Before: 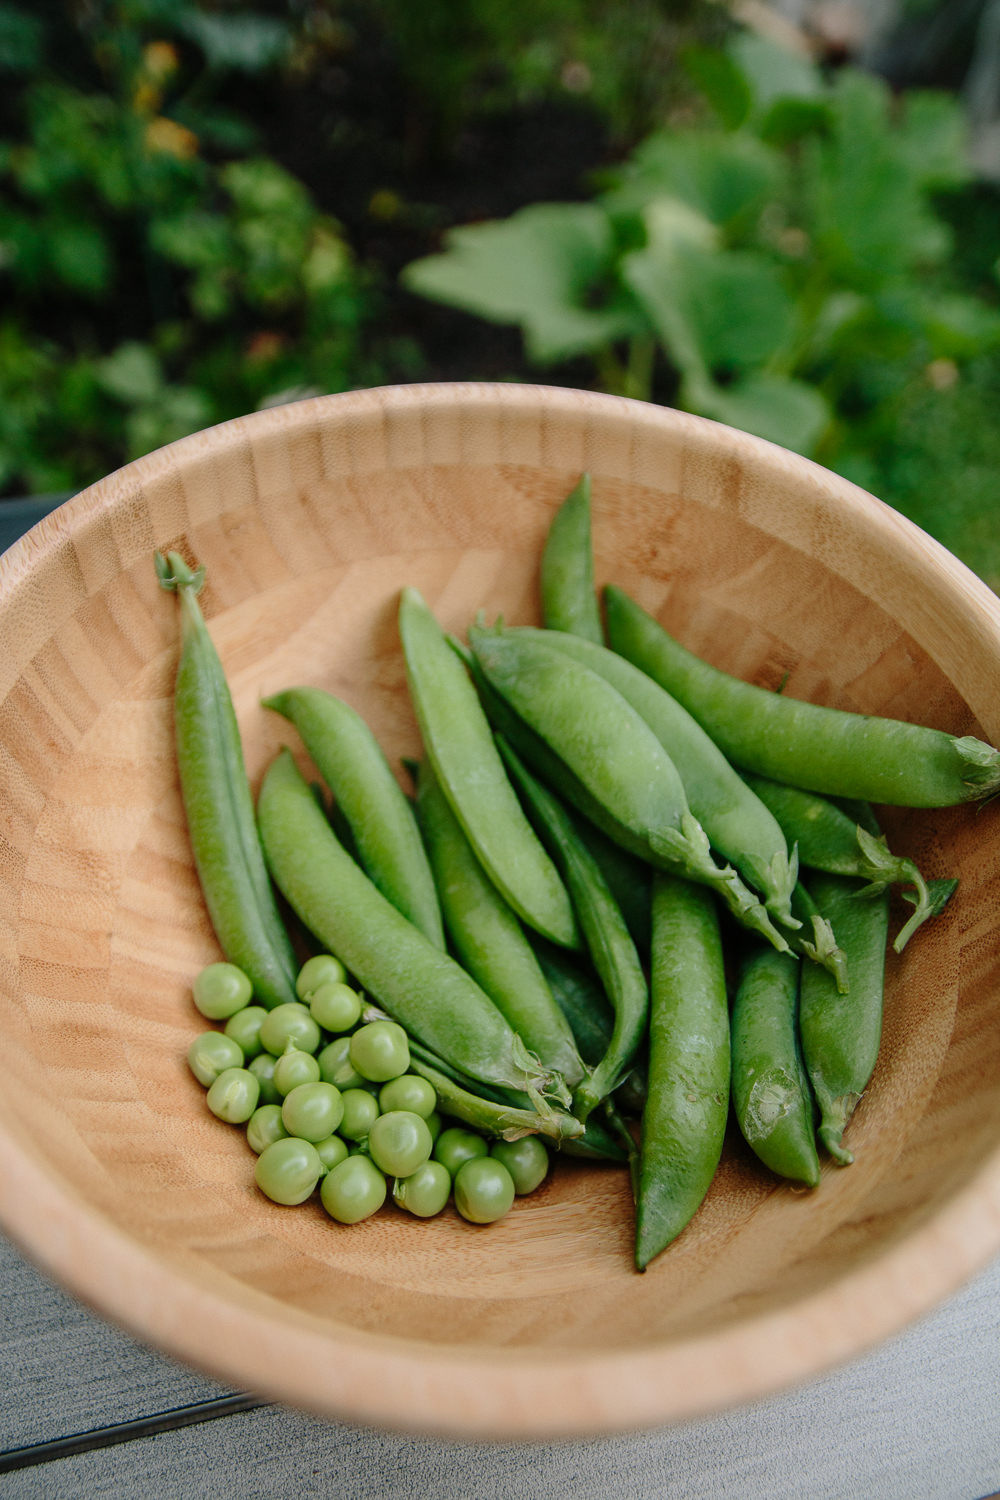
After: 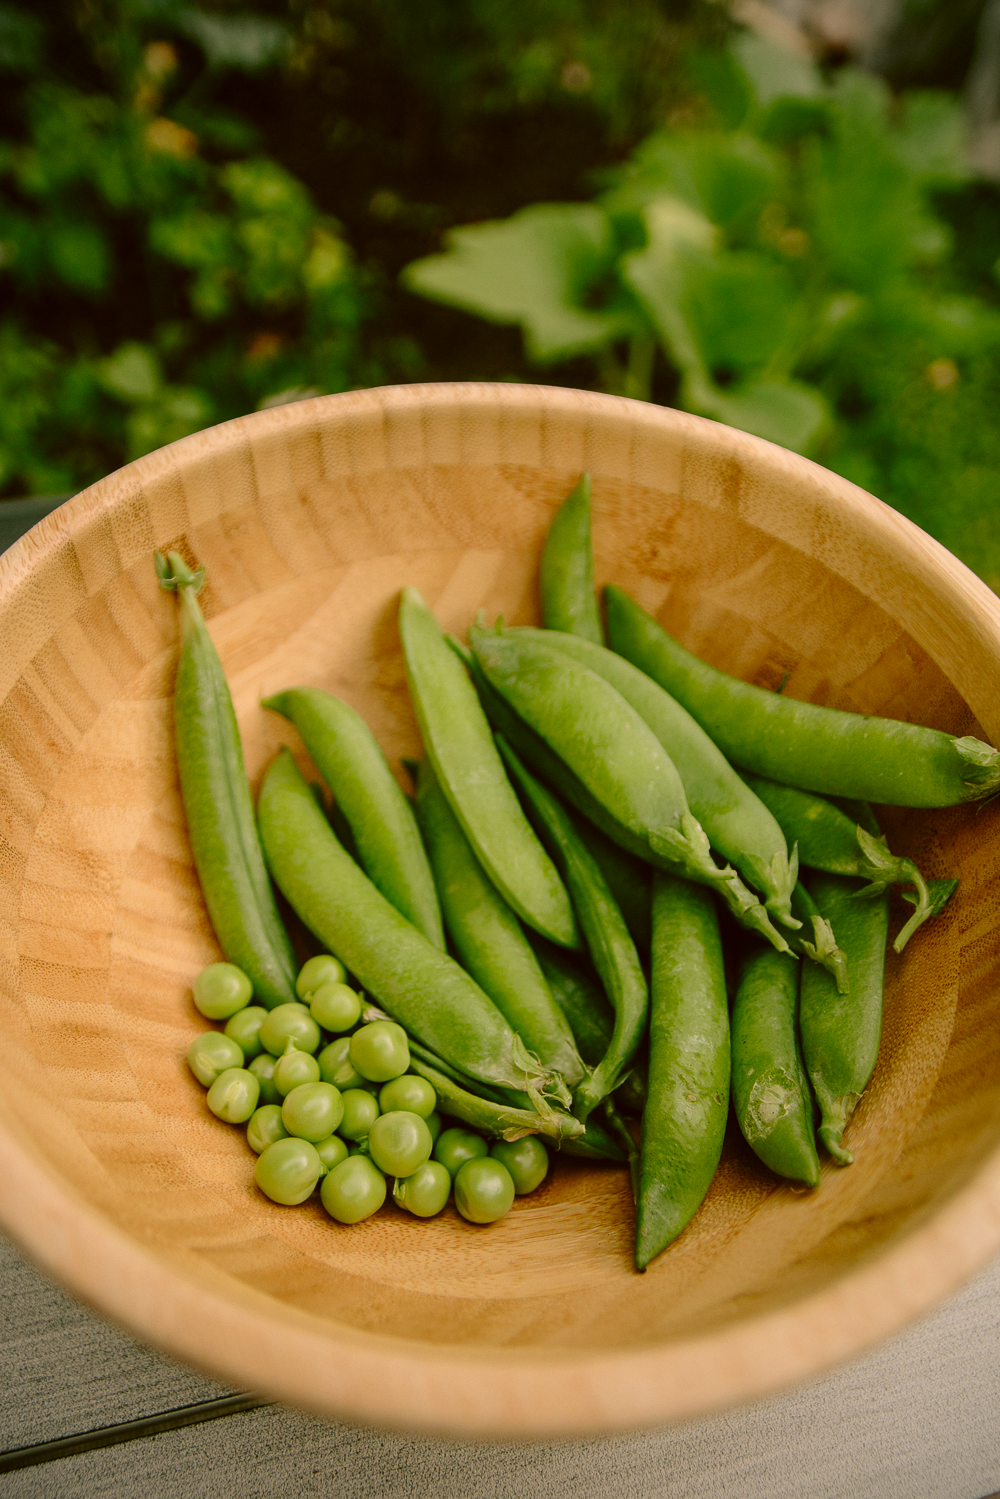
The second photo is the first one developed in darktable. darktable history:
crop: bottom 0.052%
color correction: highlights a* 8.24, highlights b* 15.79, shadows a* -0.643, shadows b* 25.89
vignetting: fall-off radius 81.6%
